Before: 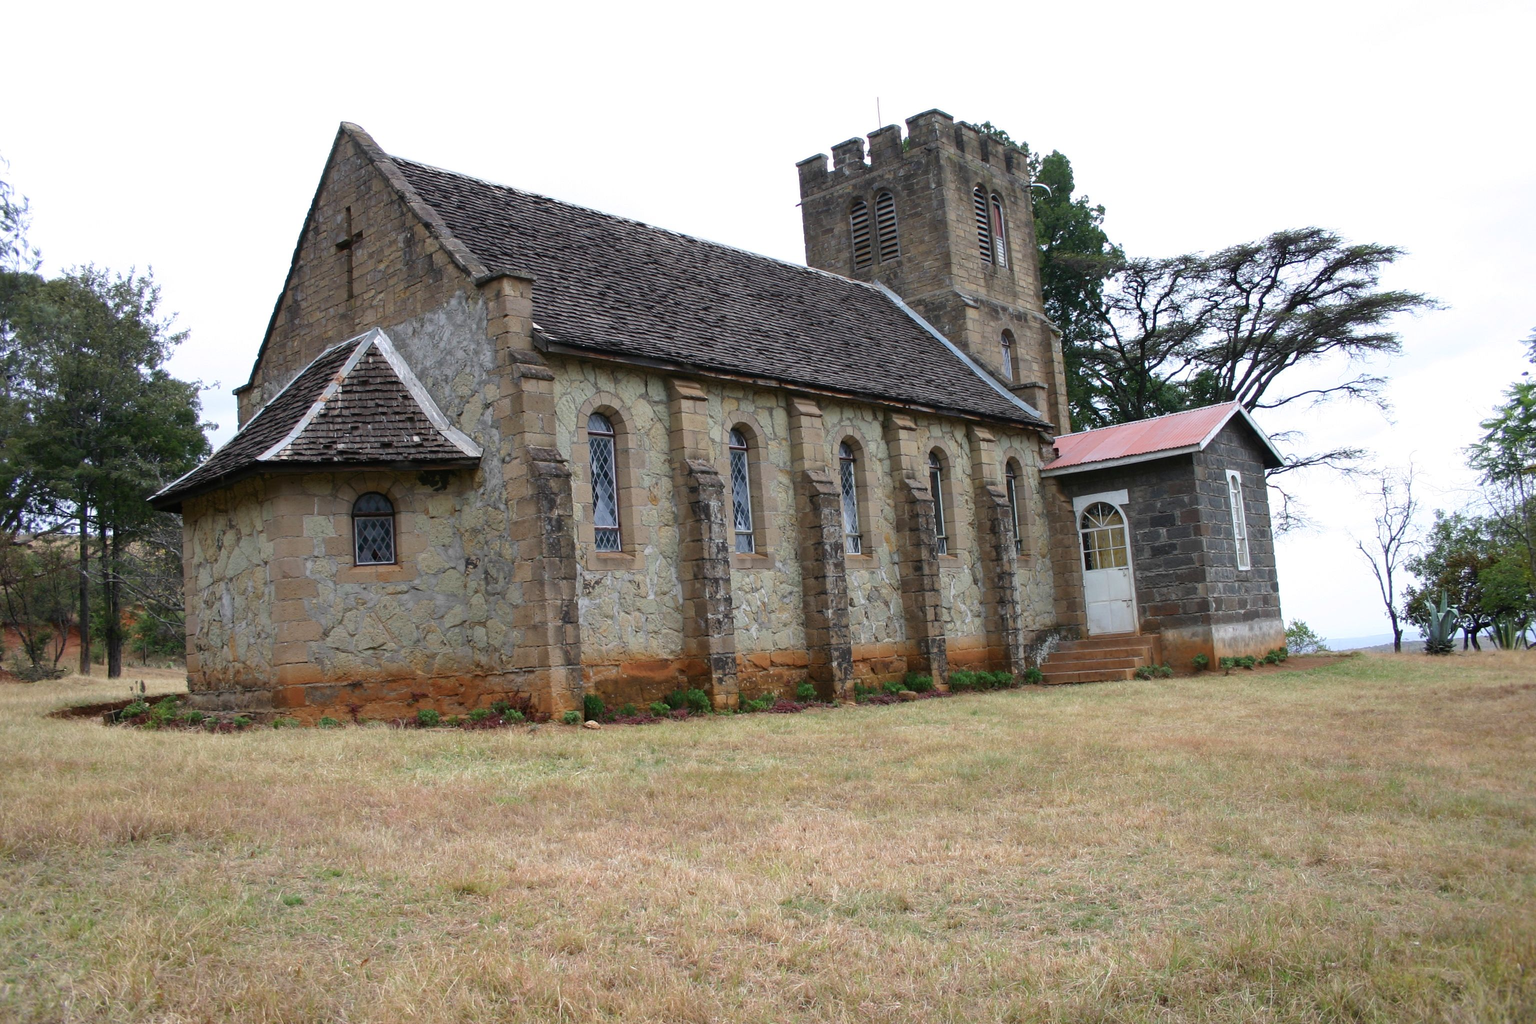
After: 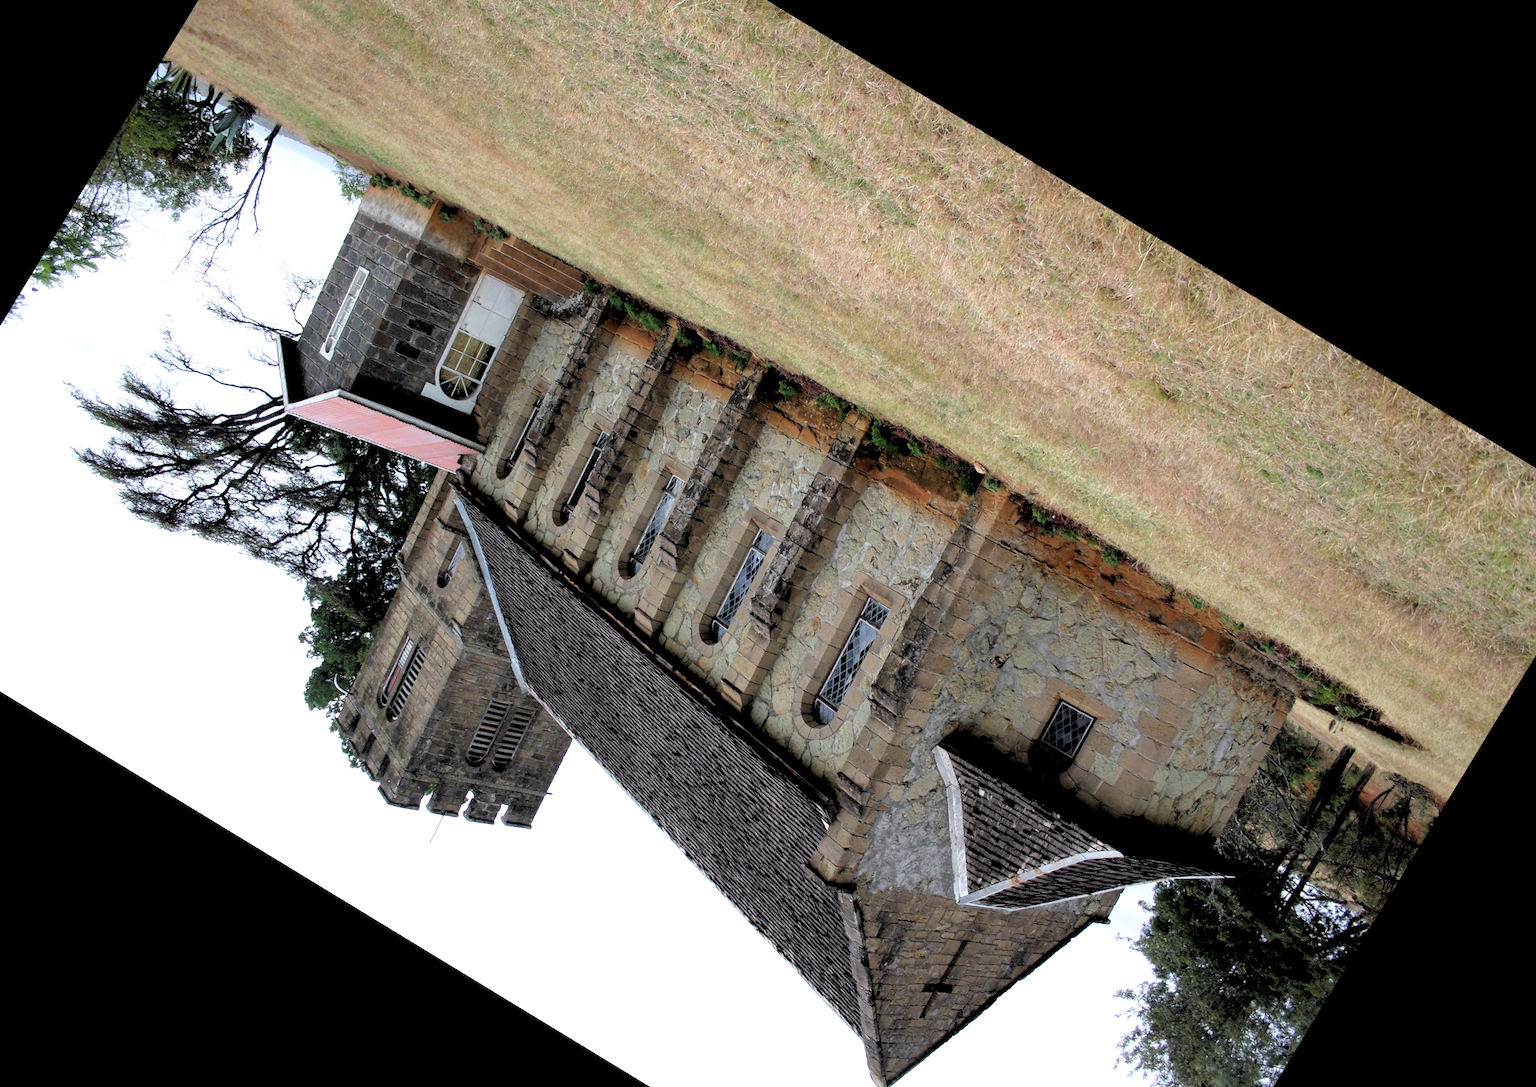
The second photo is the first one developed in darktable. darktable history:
crop and rotate: angle 148.68°, left 9.111%, top 15.603%, right 4.588%, bottom 17.041%
rgb levels: levels [[0.029, 0.461, 0.922], [0, 0.5, 1], [0, 0.5, 1]]
